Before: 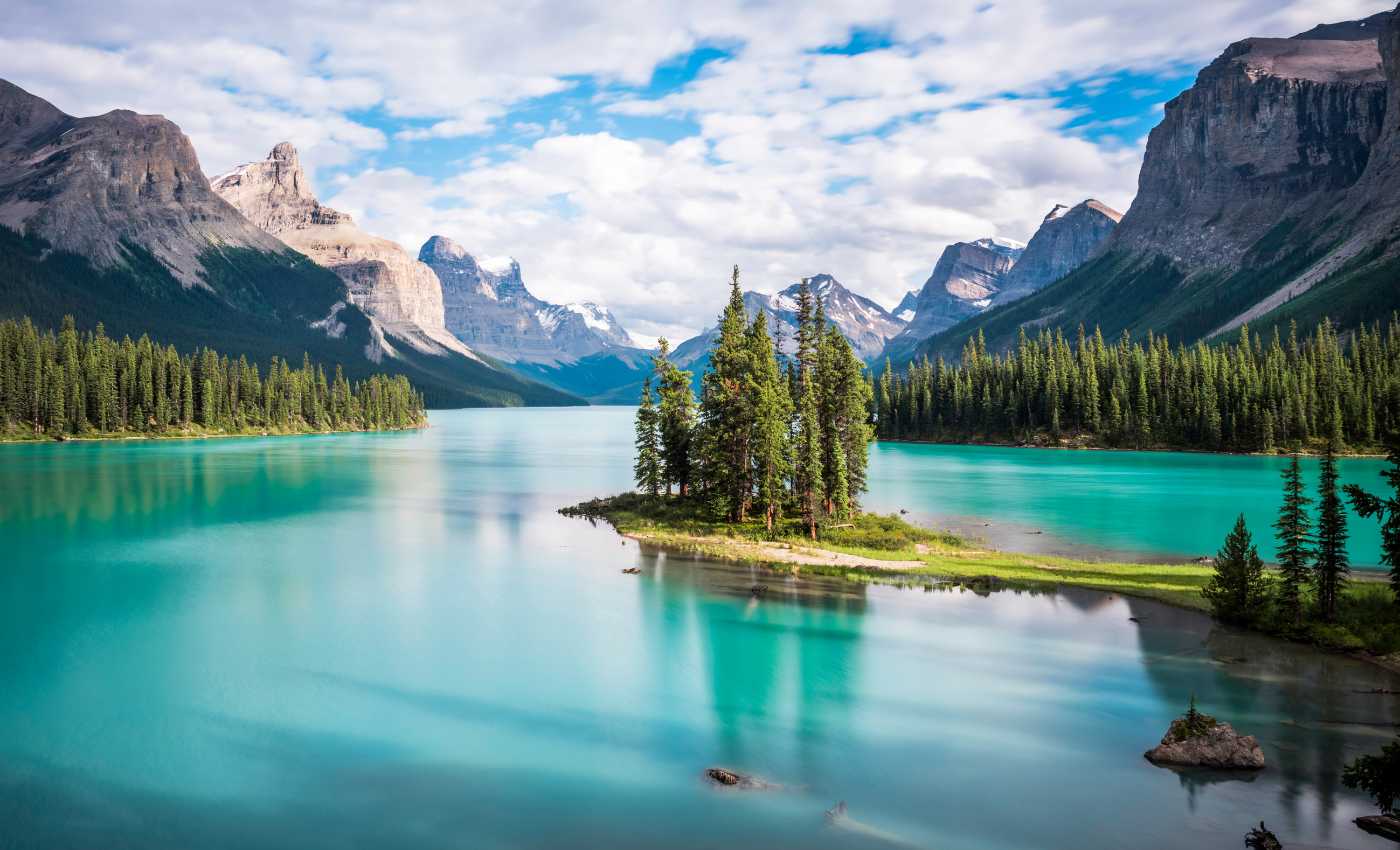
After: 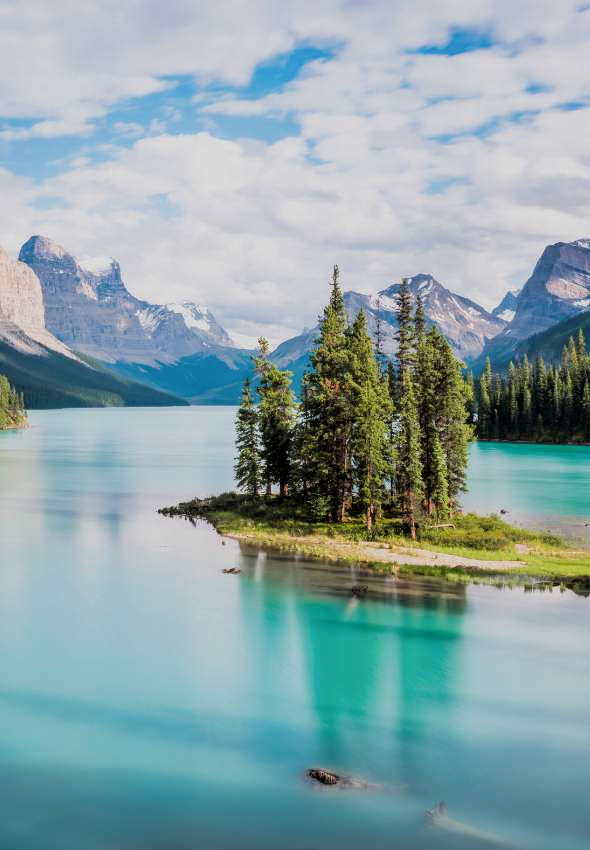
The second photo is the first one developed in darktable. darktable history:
crop: left 28.583%, right 29.231%
filmic rgb: hardness 4.17
